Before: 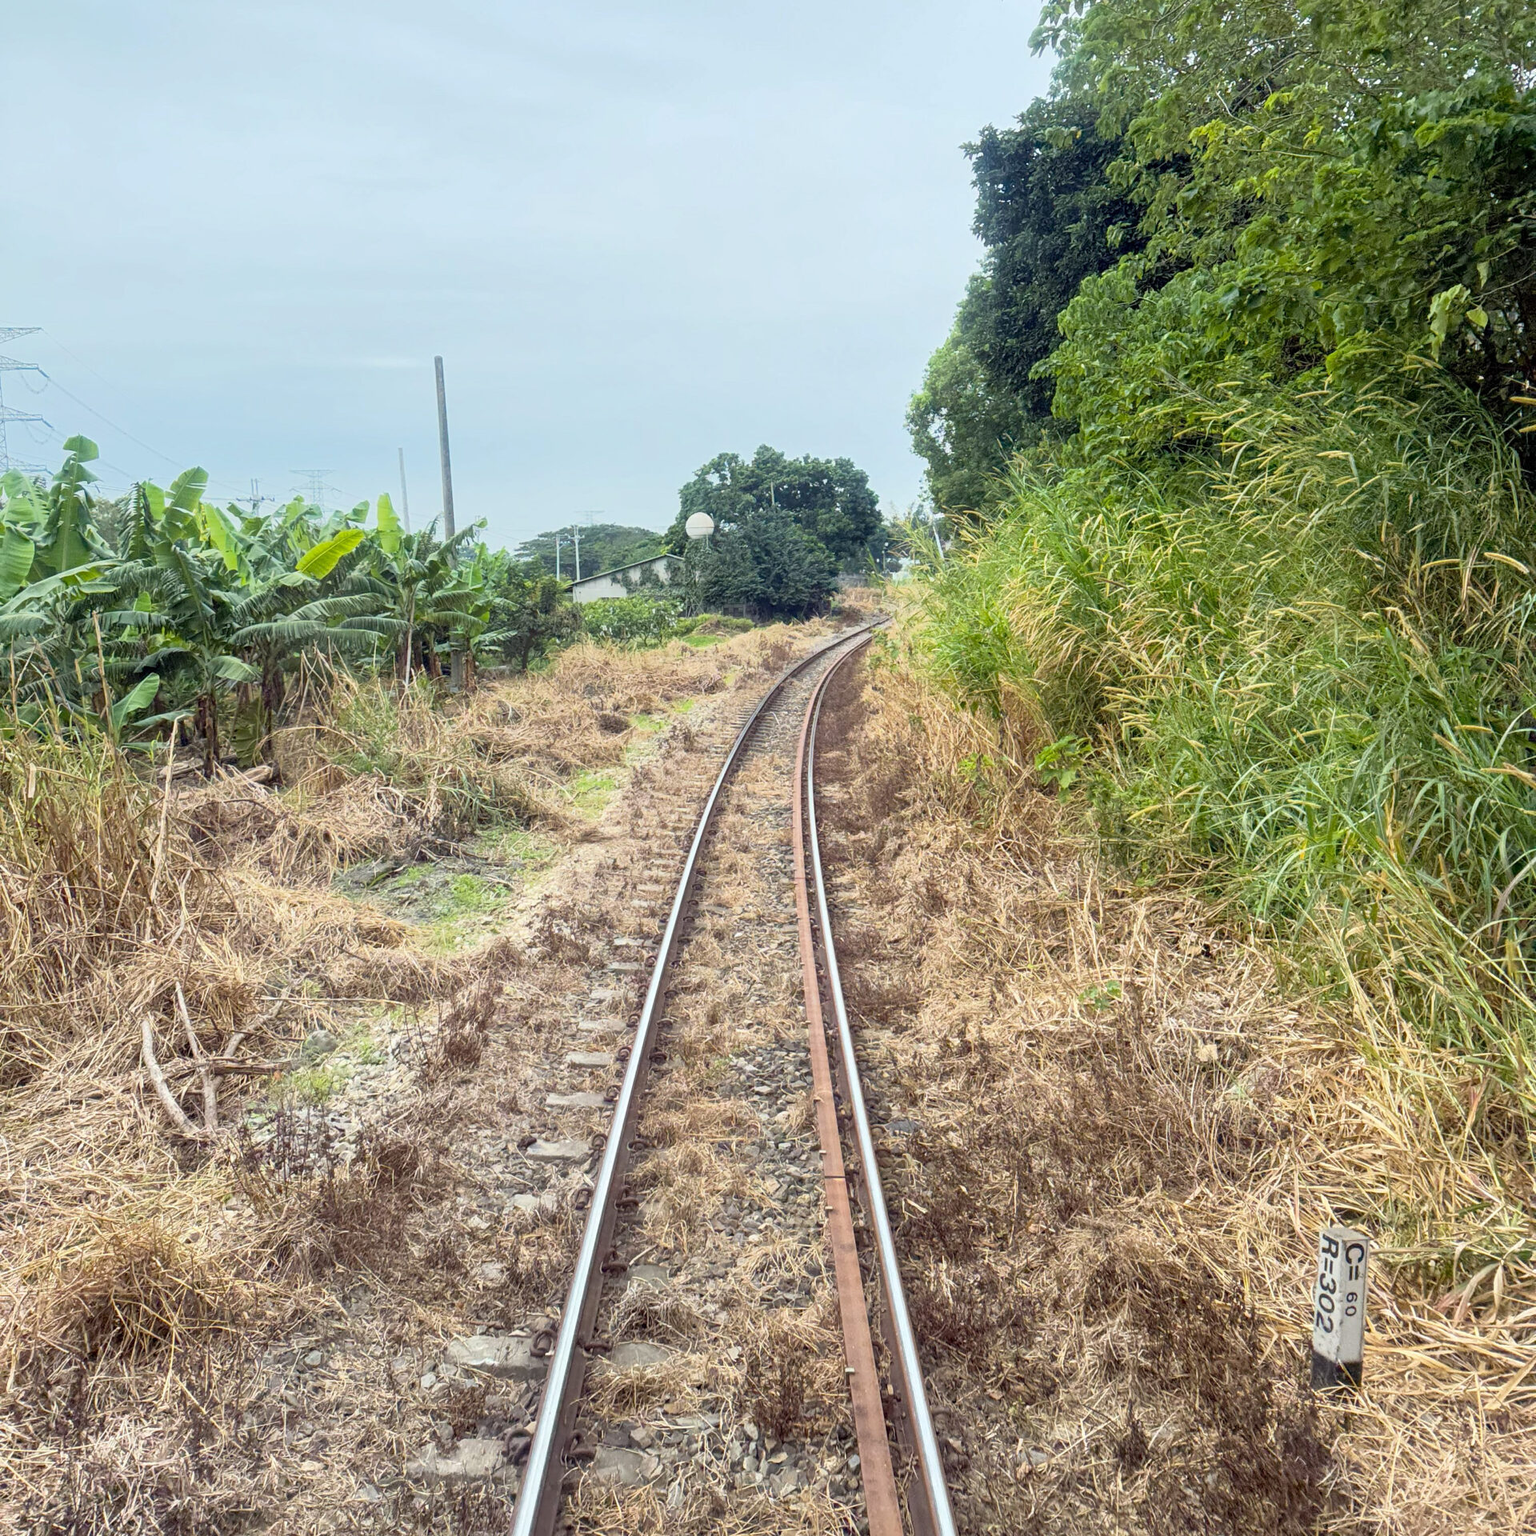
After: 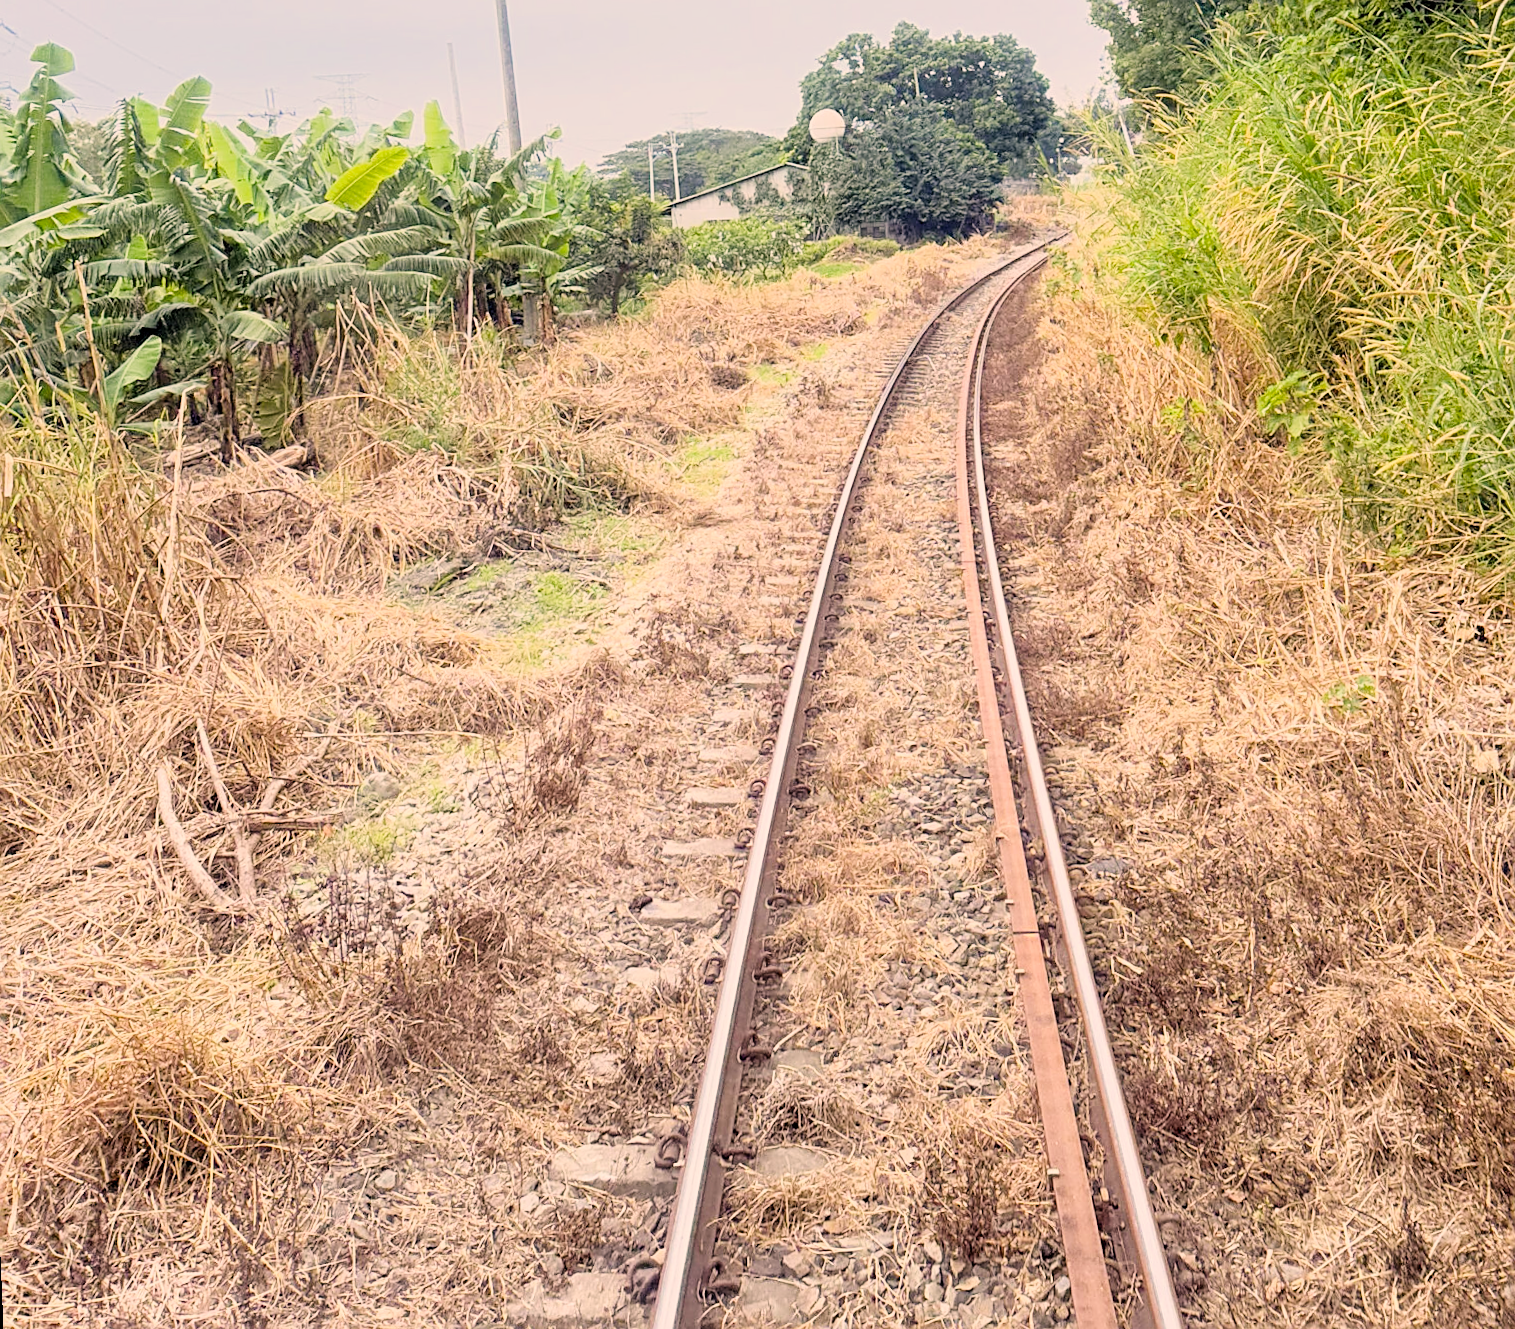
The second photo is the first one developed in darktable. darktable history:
sharpen: on, module defaults
crop: top 26.531%, right 17.959%
color correction: highlights a* 11.96, highlights b* 11.58
exposure: exposure 0.999 EV, compensate highlight preservation false
rotate and perspective: rotation -2.12°, lens shift (vertical) 0.009, lens shift (horizontal) -0.008, automatic cropping original format, crop left 0.036, crop right 0.964, crop top 0.05, crop bottom 0.959
filmic rgb: black relative exposure -7.65 EV, white relative exposure 4.56 EV, hardness 3.61
